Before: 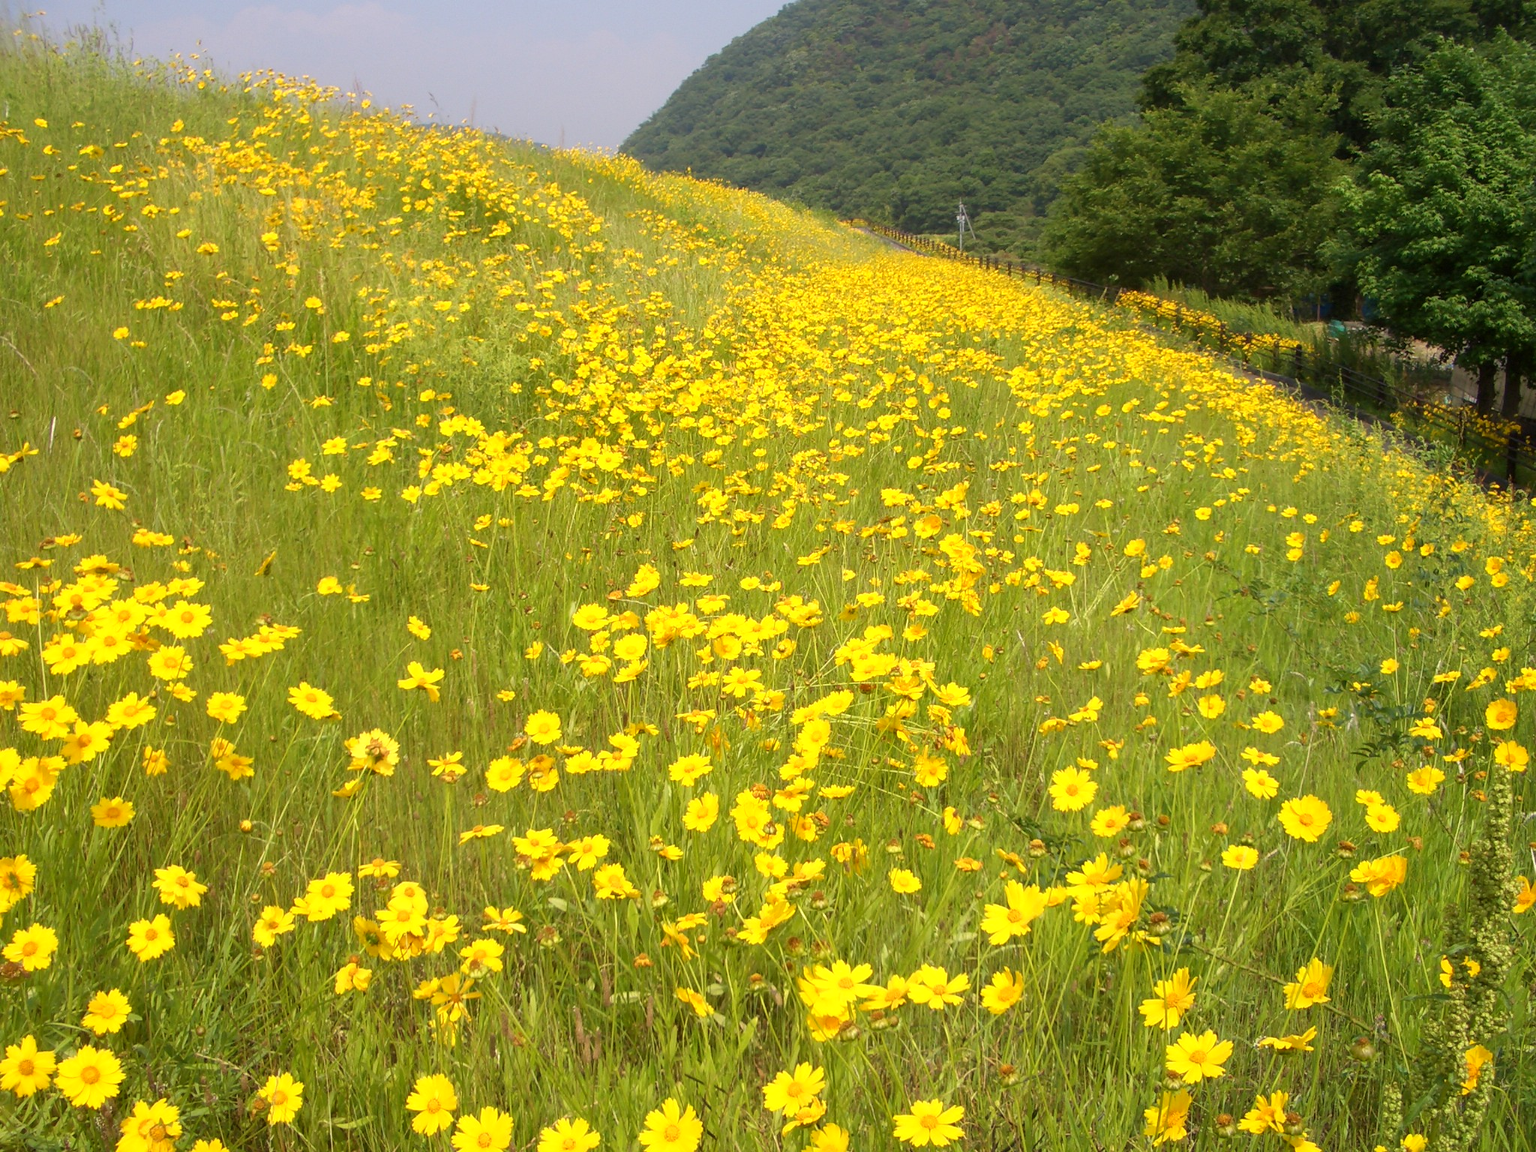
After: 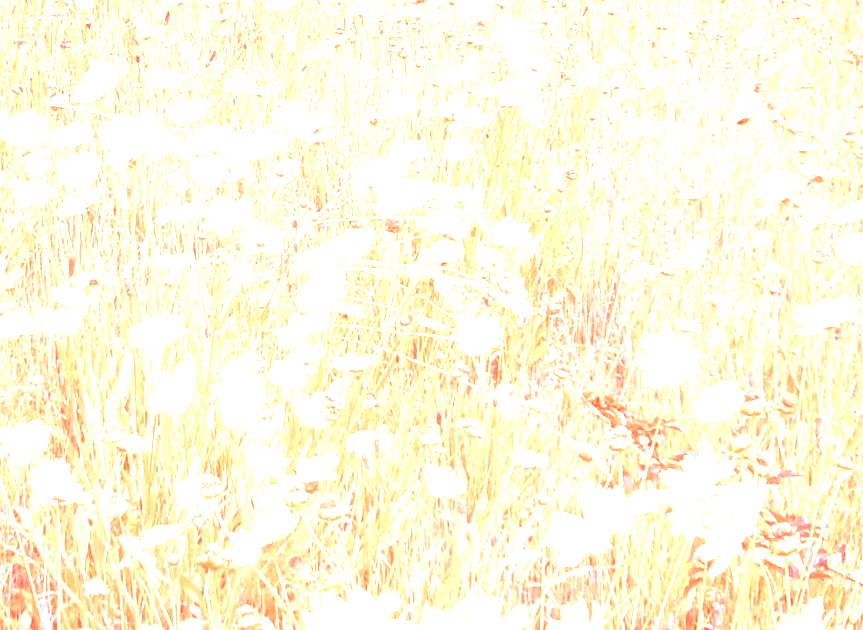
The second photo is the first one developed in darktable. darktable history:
exposure: black level correction 0, exposure 1.379 EV, compensate exposure bias true, compensate highlight preservation false
white balance: red 4.26, blue 1.802
crop: left 37.221%, top 45.169%, right 20.63%, bottom 13.777%
color correction: highlights a* -9.35, highlights b* -23.15
